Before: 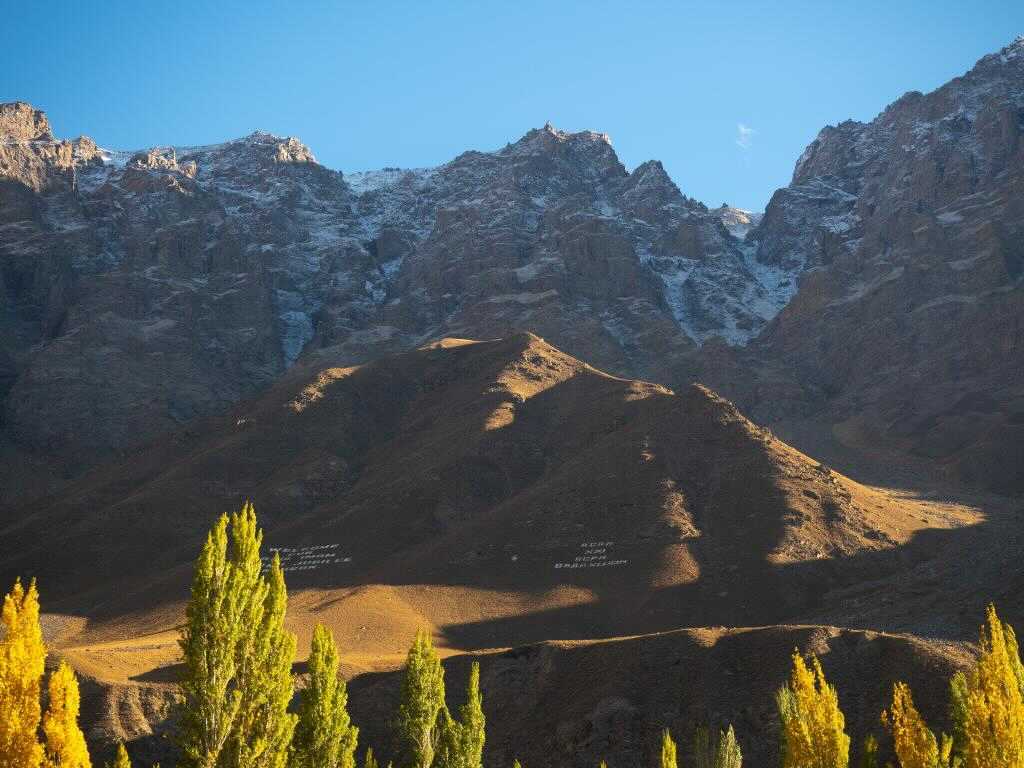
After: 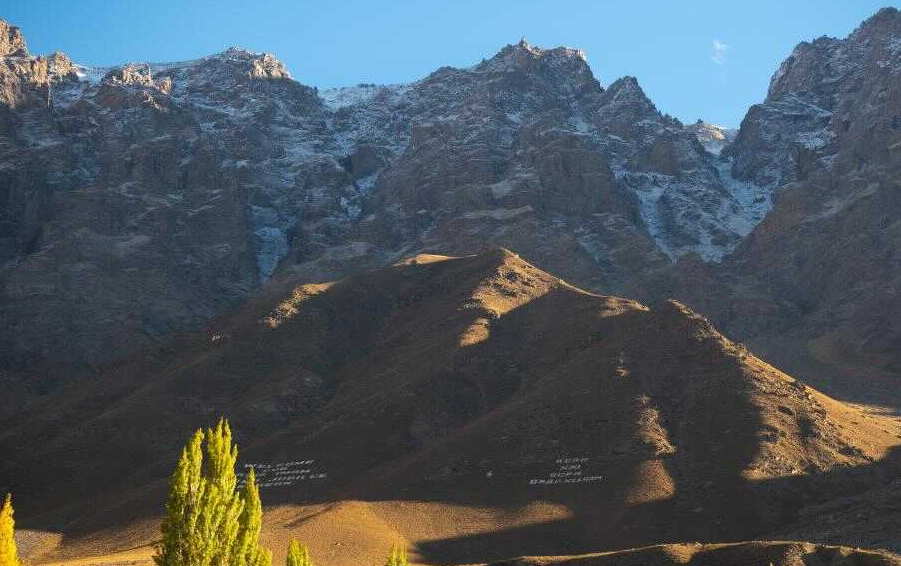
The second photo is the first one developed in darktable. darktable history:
crop and rotate: left 2.45%, top 11.015%, right 9.526%, bottom 15.16%
